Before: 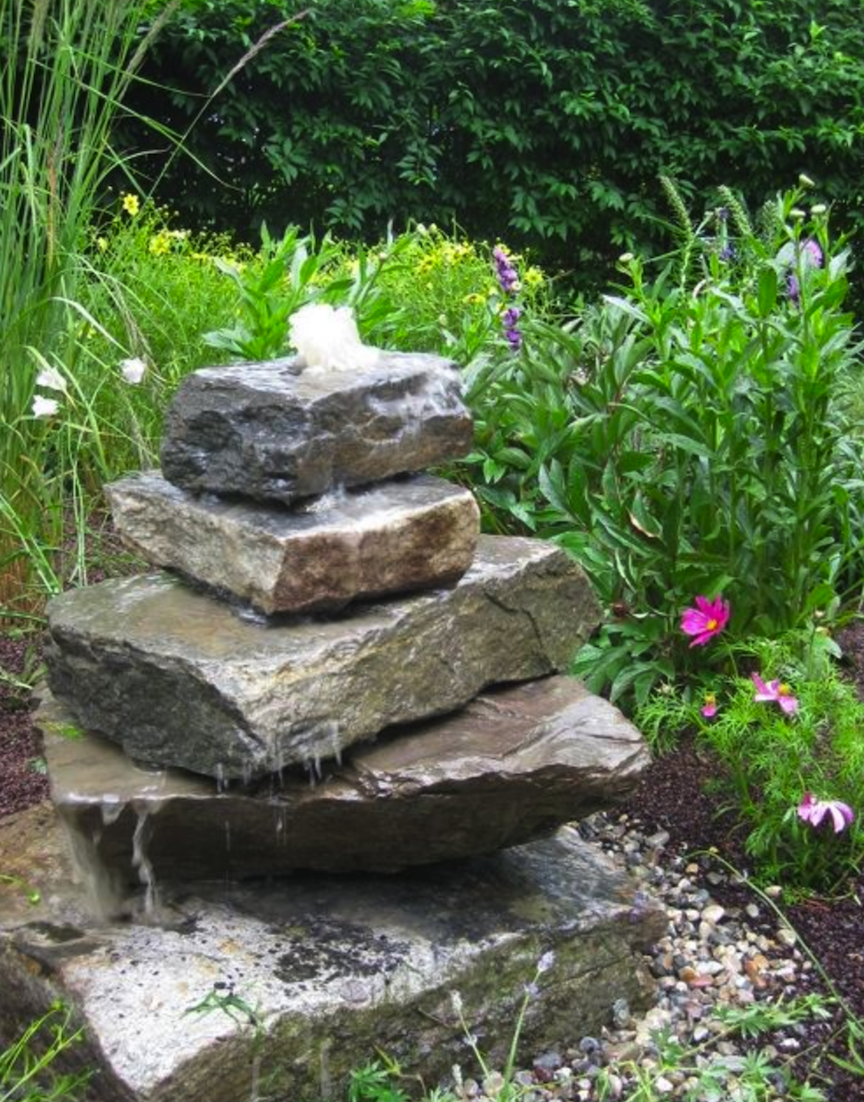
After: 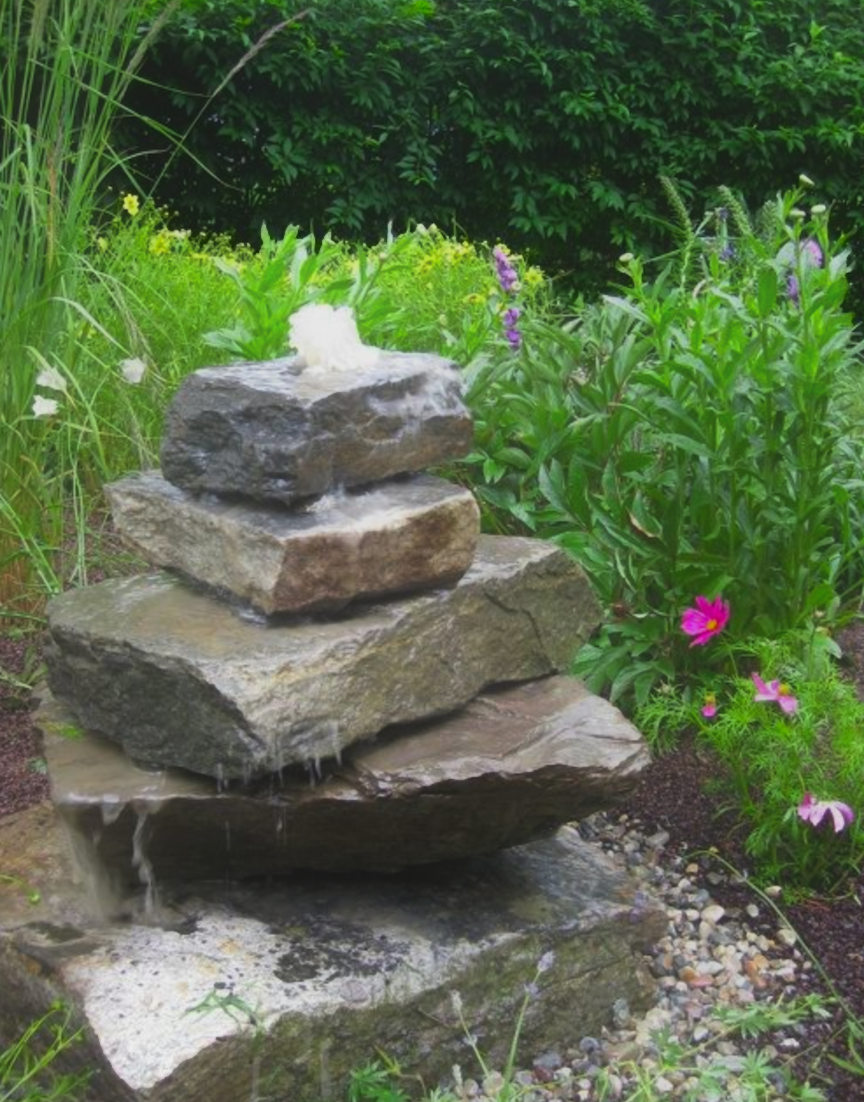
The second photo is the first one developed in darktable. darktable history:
contrast equalizer: octaves 7, y [[0.6 ×6], [0.55 ×6], [0 ×6], [0 ×6], [0 ×6]], mix -1
levels: levels [0, 0.498, 1]
